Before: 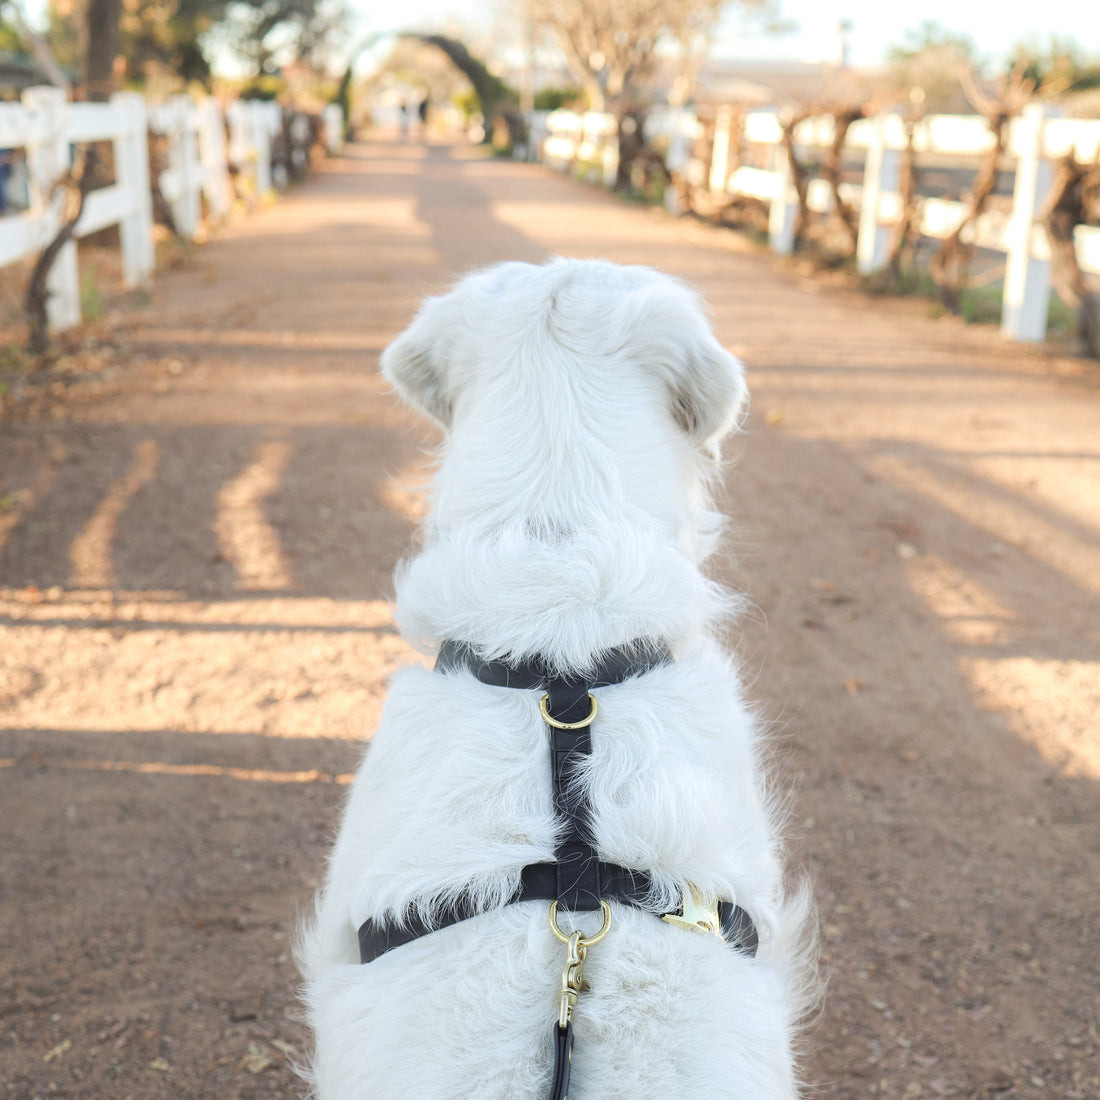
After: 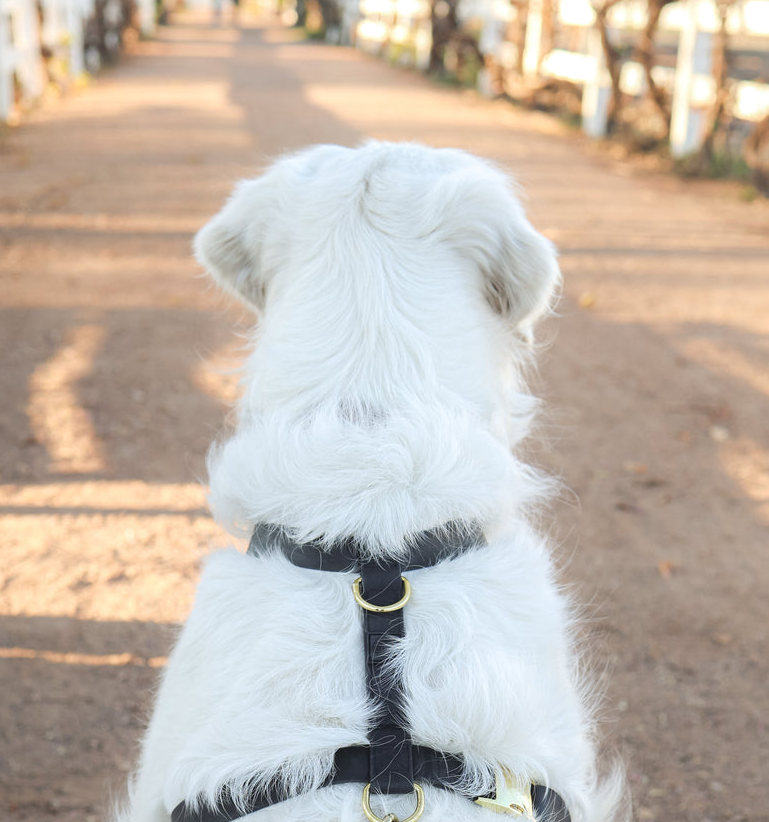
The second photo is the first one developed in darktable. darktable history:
tone equalizer: on, module defaults
crop and rotate: left 17.046%, top 10.659%, right 12.989%, bottom 14.553%
